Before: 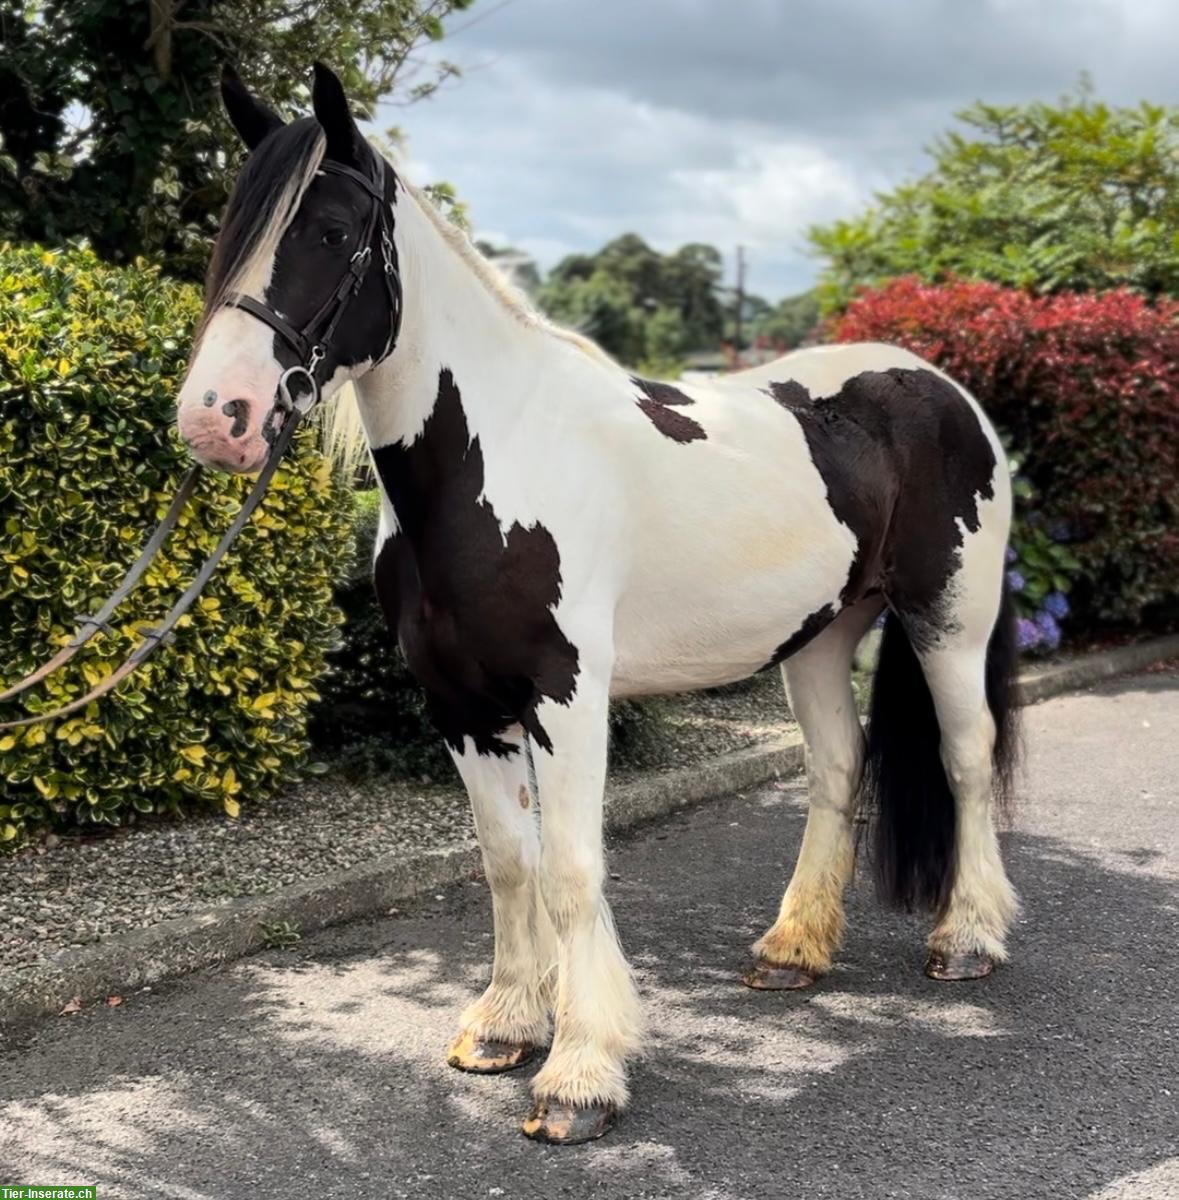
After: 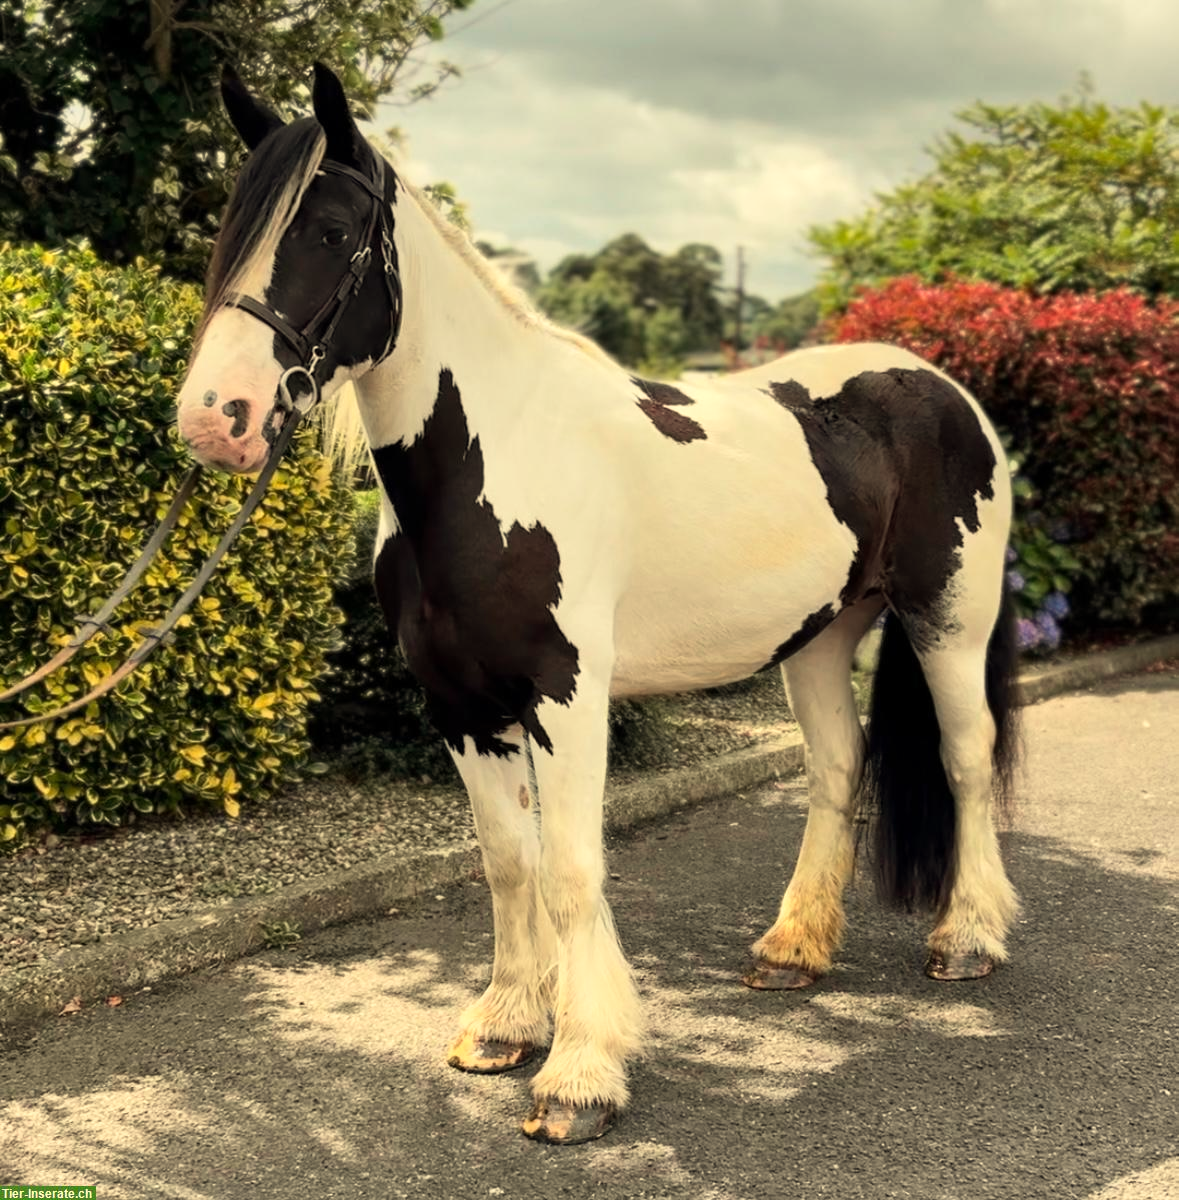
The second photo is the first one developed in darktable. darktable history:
tone curve: curves: ch0 [(0, 0) (0.003, 0.003) (0.011, 0.012) (0.025, 0.026) (0.044, 0.046) (0.069, 0.072) (0.1, 0.104) (0.136, 0.141) (0.177, 0.184) (0.224, 0.233) (0.277, 0.288) (0.335, 0.348) (0.399, 0.414) (0.468, 0.486) (0.543, 0.564) (0.623, 0.647) (0.709, 0.736) (0.801, 0.831) (0.898, 0.921) (1, 1)], preserve colors none
white balance: red 1.08, blue 0.791
